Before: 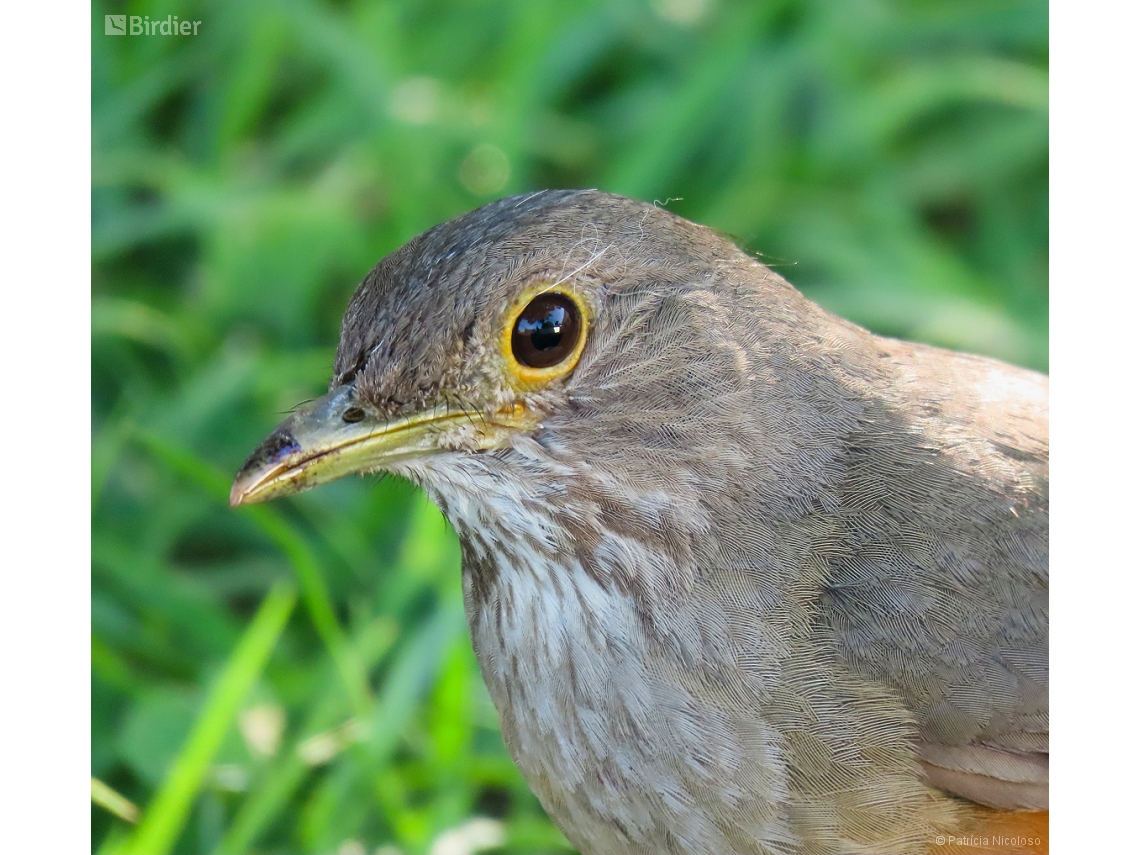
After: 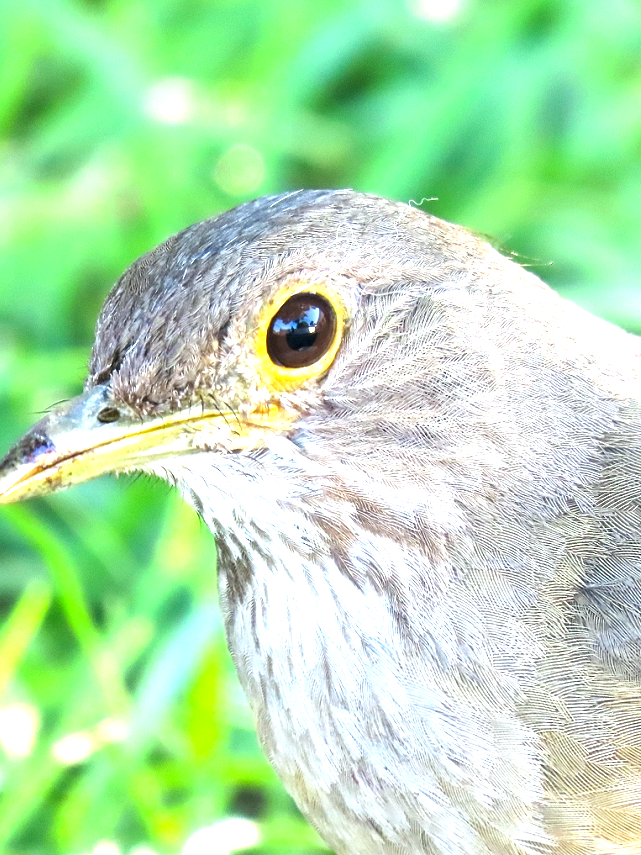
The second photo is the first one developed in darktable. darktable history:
exposure: black level correction 0.001, exposure 1.719 EV, compensate exposure bias true, compensate highlight preservation false
crop: left 21.496%, right 22.254%
white balance: red 0.974, blue 1.044
